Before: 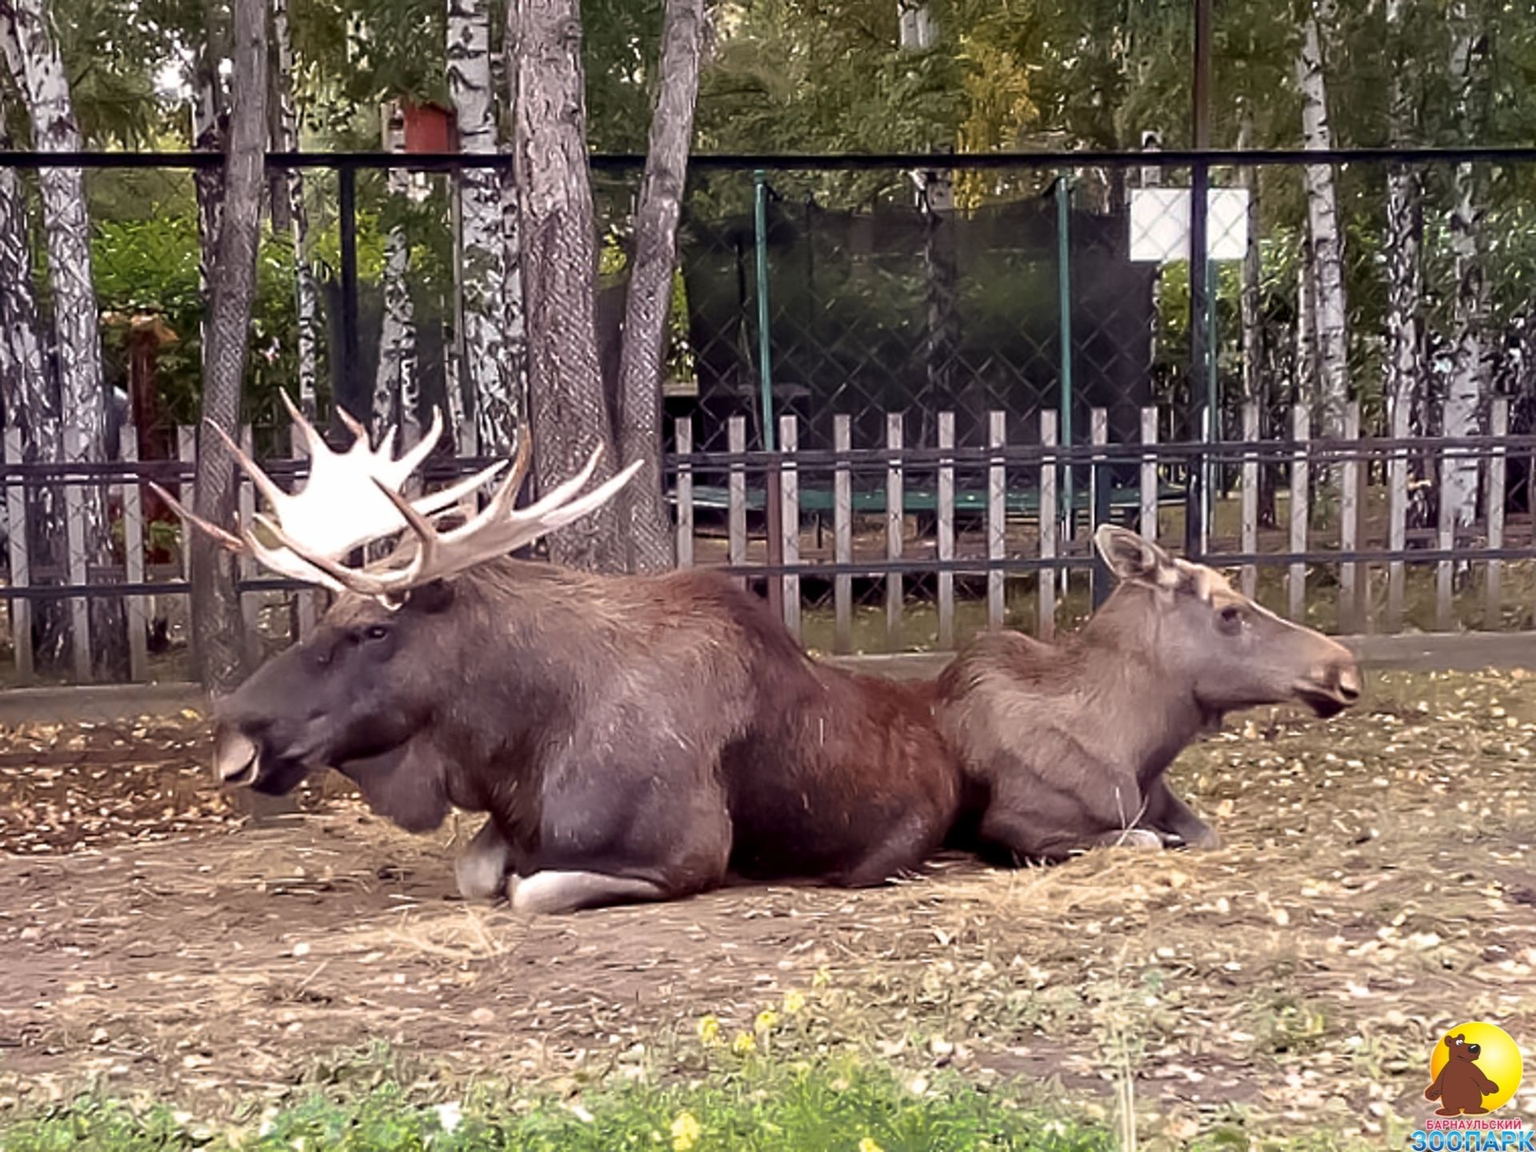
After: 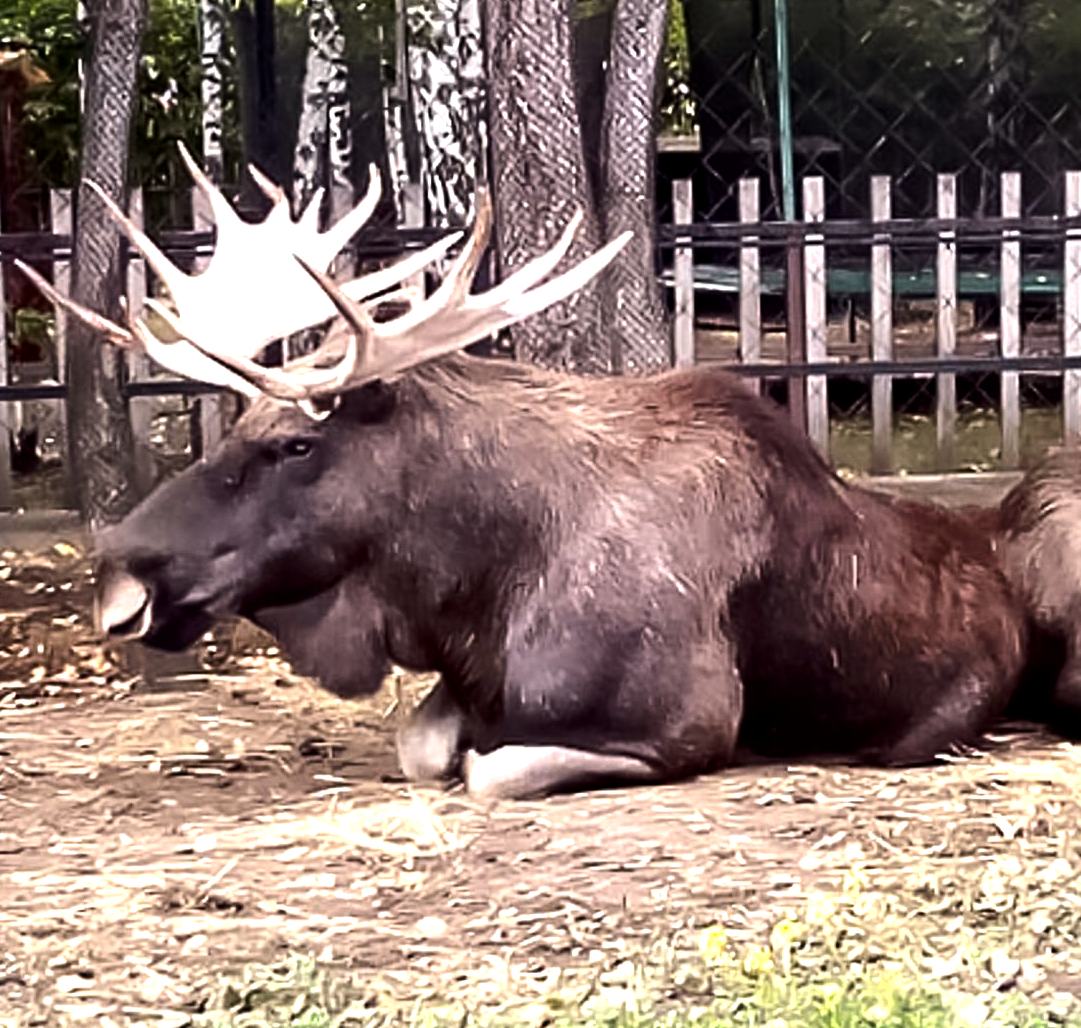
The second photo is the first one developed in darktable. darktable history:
crop: left 8.966%, top 23.852%, right 34.699%, bottom 4.703%
local contrast: mode bilateral grid, contrast 20, coarseness 50, detail 120%, midtone range 0.2
tone equalizer: -8 EV -1.08 EV, -7 EV -1.01 EV, -6 EV -0.867 EV, -5 EV -0.578 EV, -3 EV 0.578 EV, -2 EV 0.867 EV, -1 EV 1.01 EV, +0 EV 1.08 EV, edges refinement/feathering 500, mask exposure compensation -1.57 EV, preserve details no
